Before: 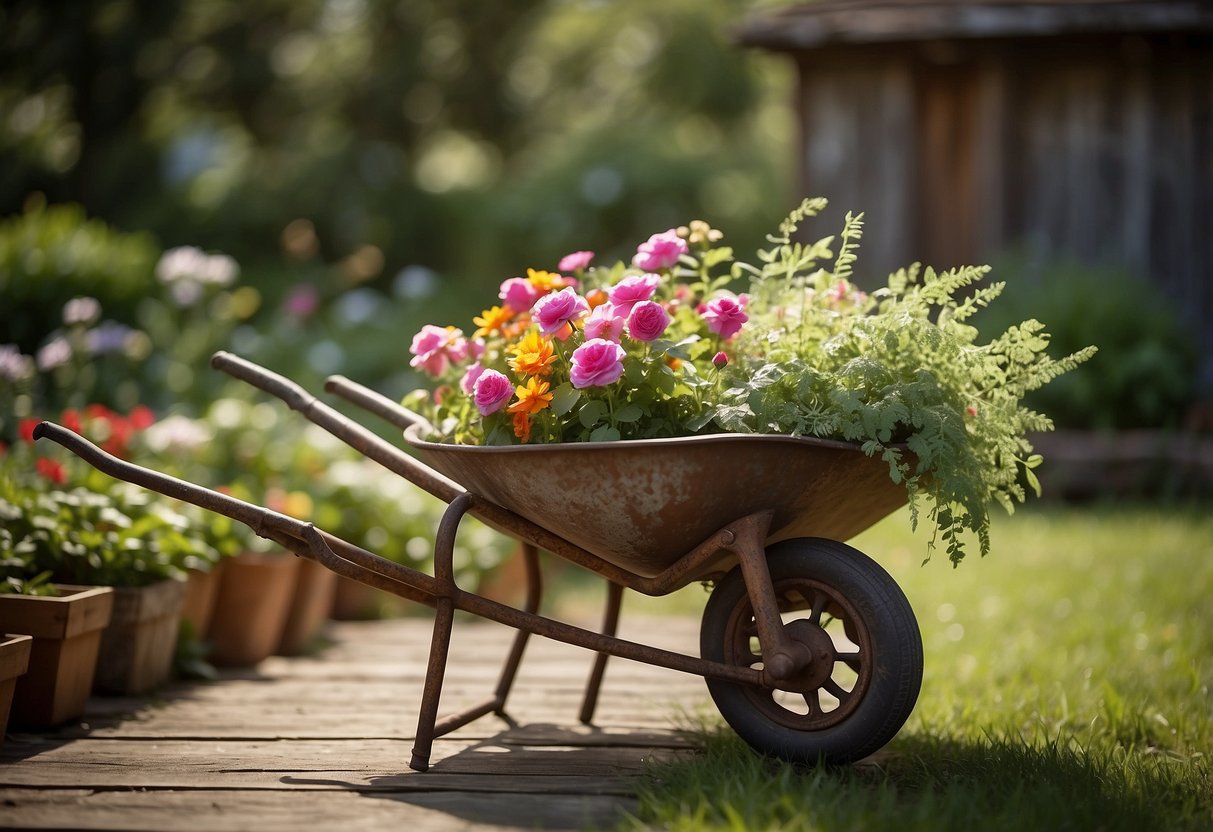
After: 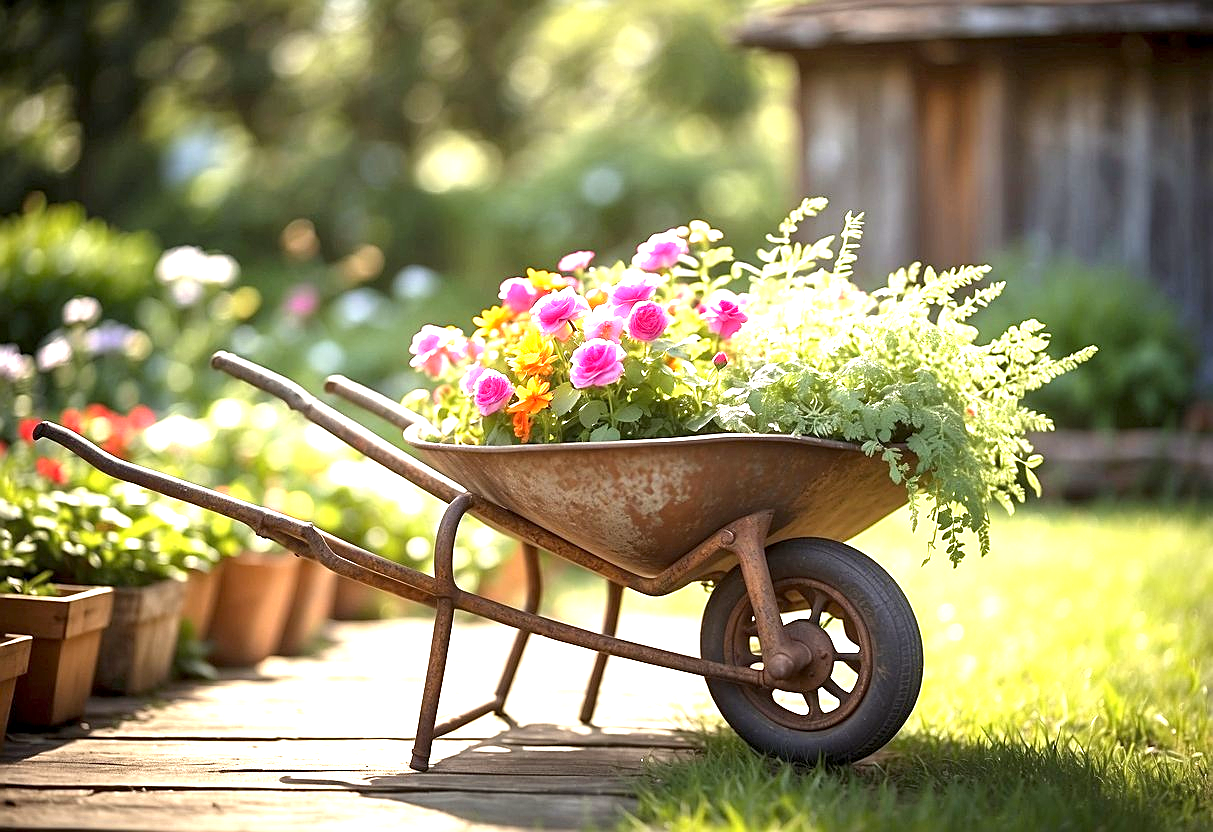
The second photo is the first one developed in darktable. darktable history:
sharpen: on, module defaults
exposure: black level correction 0.001, exposure 1.811 EV, compensate highlight preservation false
color correction: highlights a* -0.14, highlights b* 0.118
